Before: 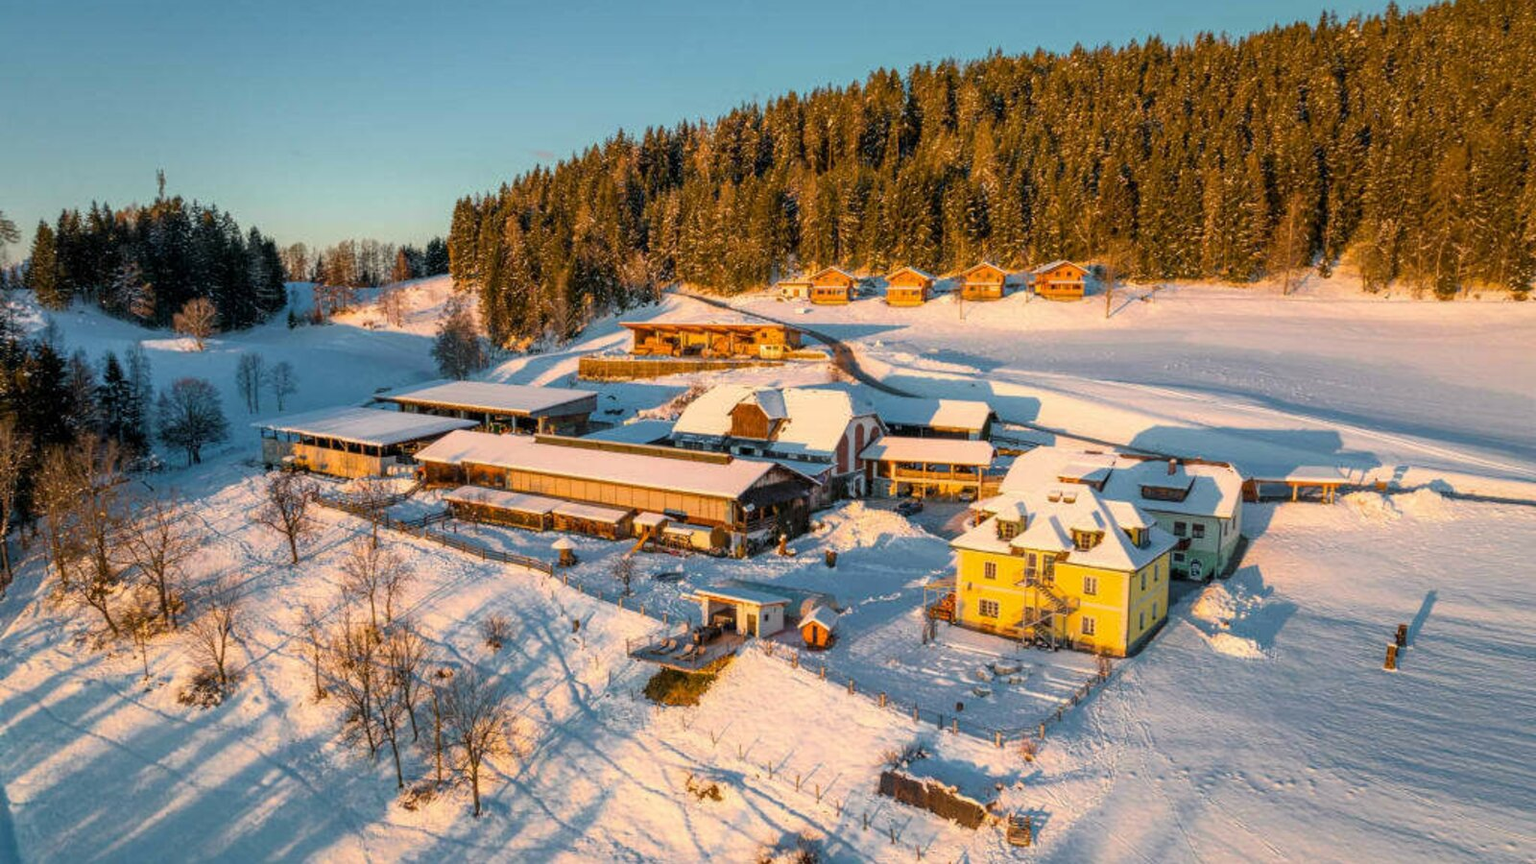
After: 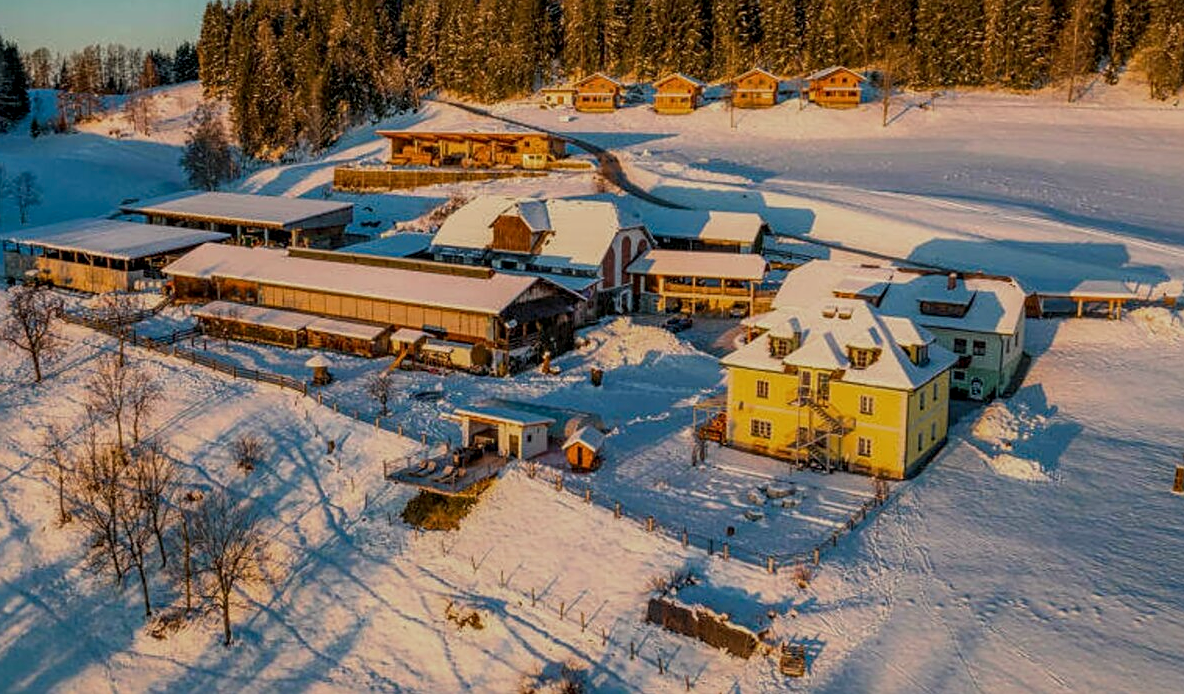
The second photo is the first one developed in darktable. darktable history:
sharpen: on, module defaults
color zones: curves: ch1 [(0.25, 0.5) (0.747, 0.71)]
local contrast: on, module defaults
crop: left 16.871%, top 22.857%, right 9.116%
exposure: black level correction 0, exposure -0.721 EV, compensate highlight preservation false
